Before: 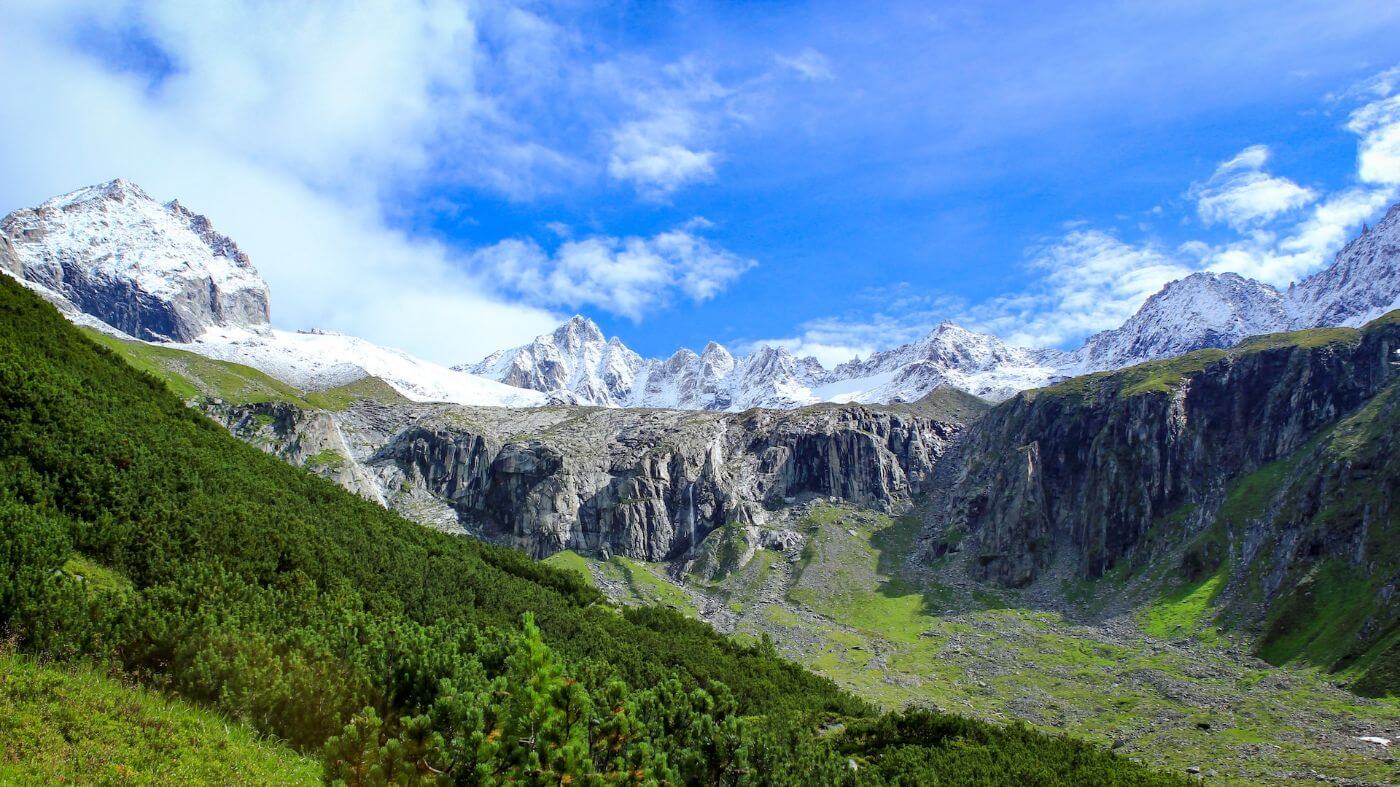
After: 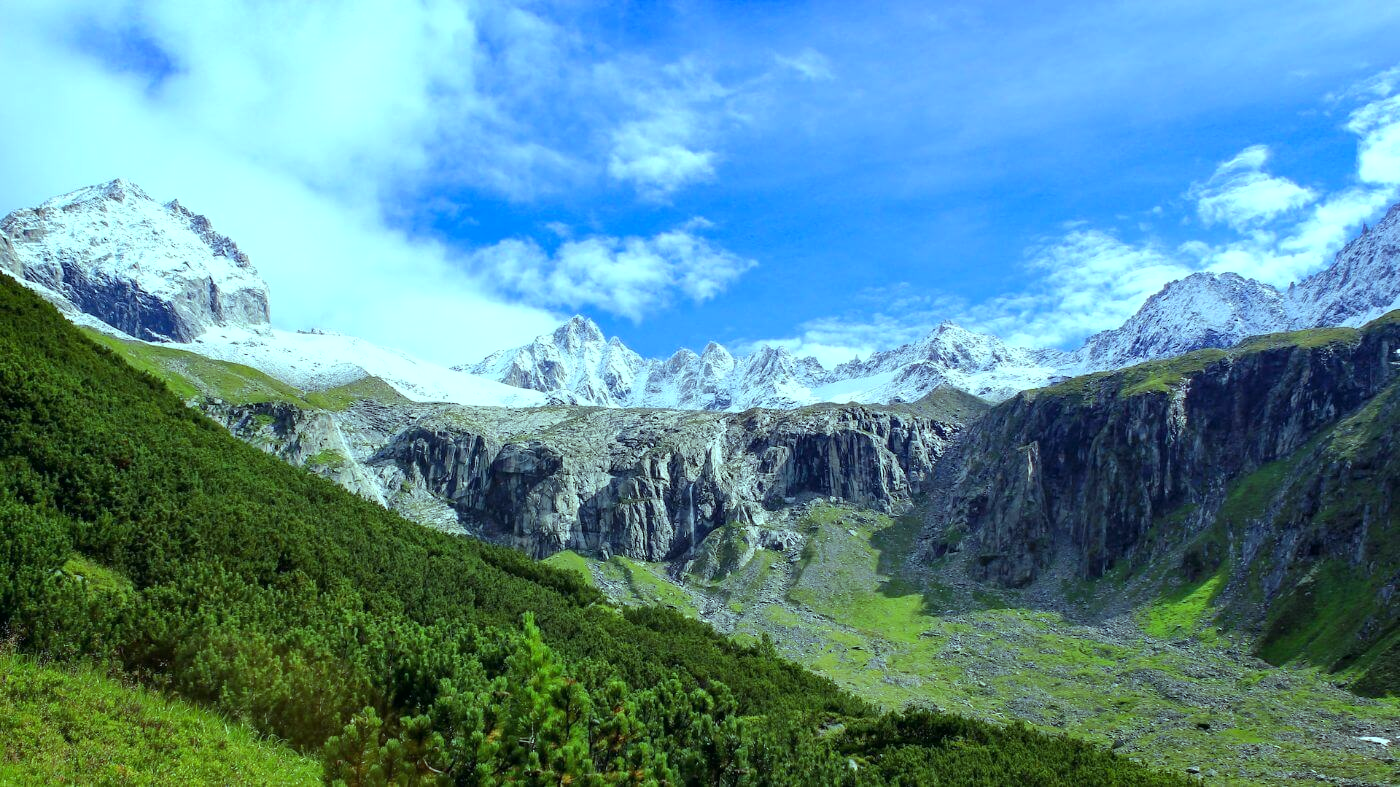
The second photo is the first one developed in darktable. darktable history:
color balance: mode lift, gamma, gain (sRGB), lift [0.997, 0.979, 1.021, 1.011], gamma [1, 1.084, 0.916, 0.998], gain [1, 0.87, 1.13, 1.101], contrast 4.55%, contrast fulcrum 38.24%, output saturation 104.09%
exposure: exposure -0.072 EV, compensate highlight preservation false
